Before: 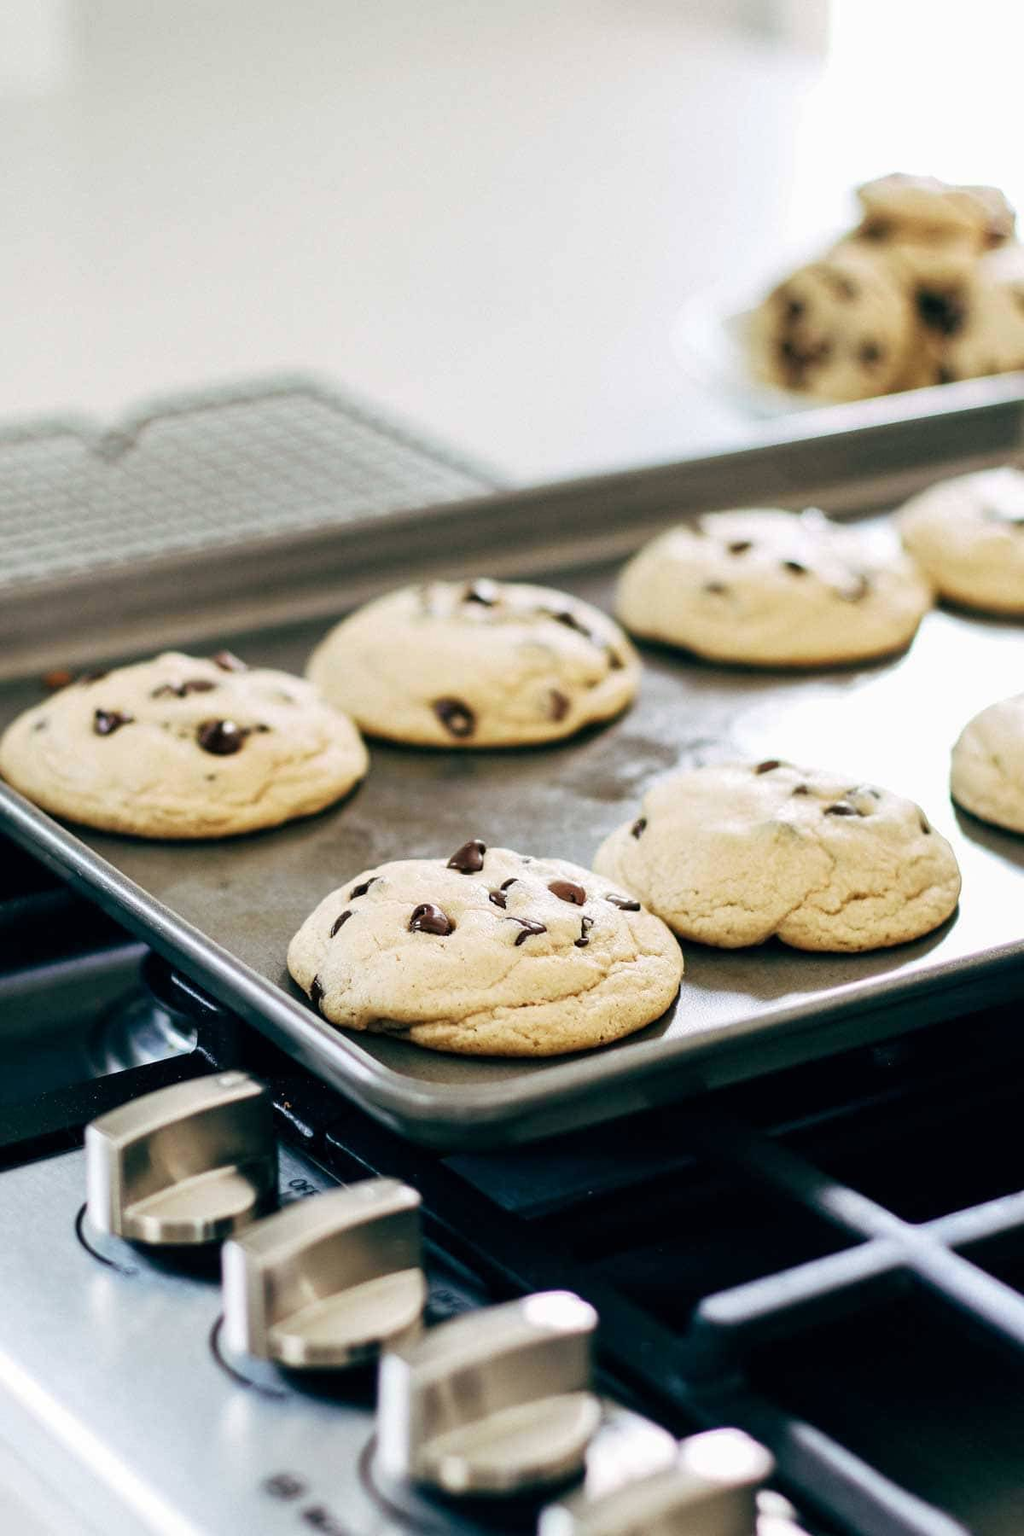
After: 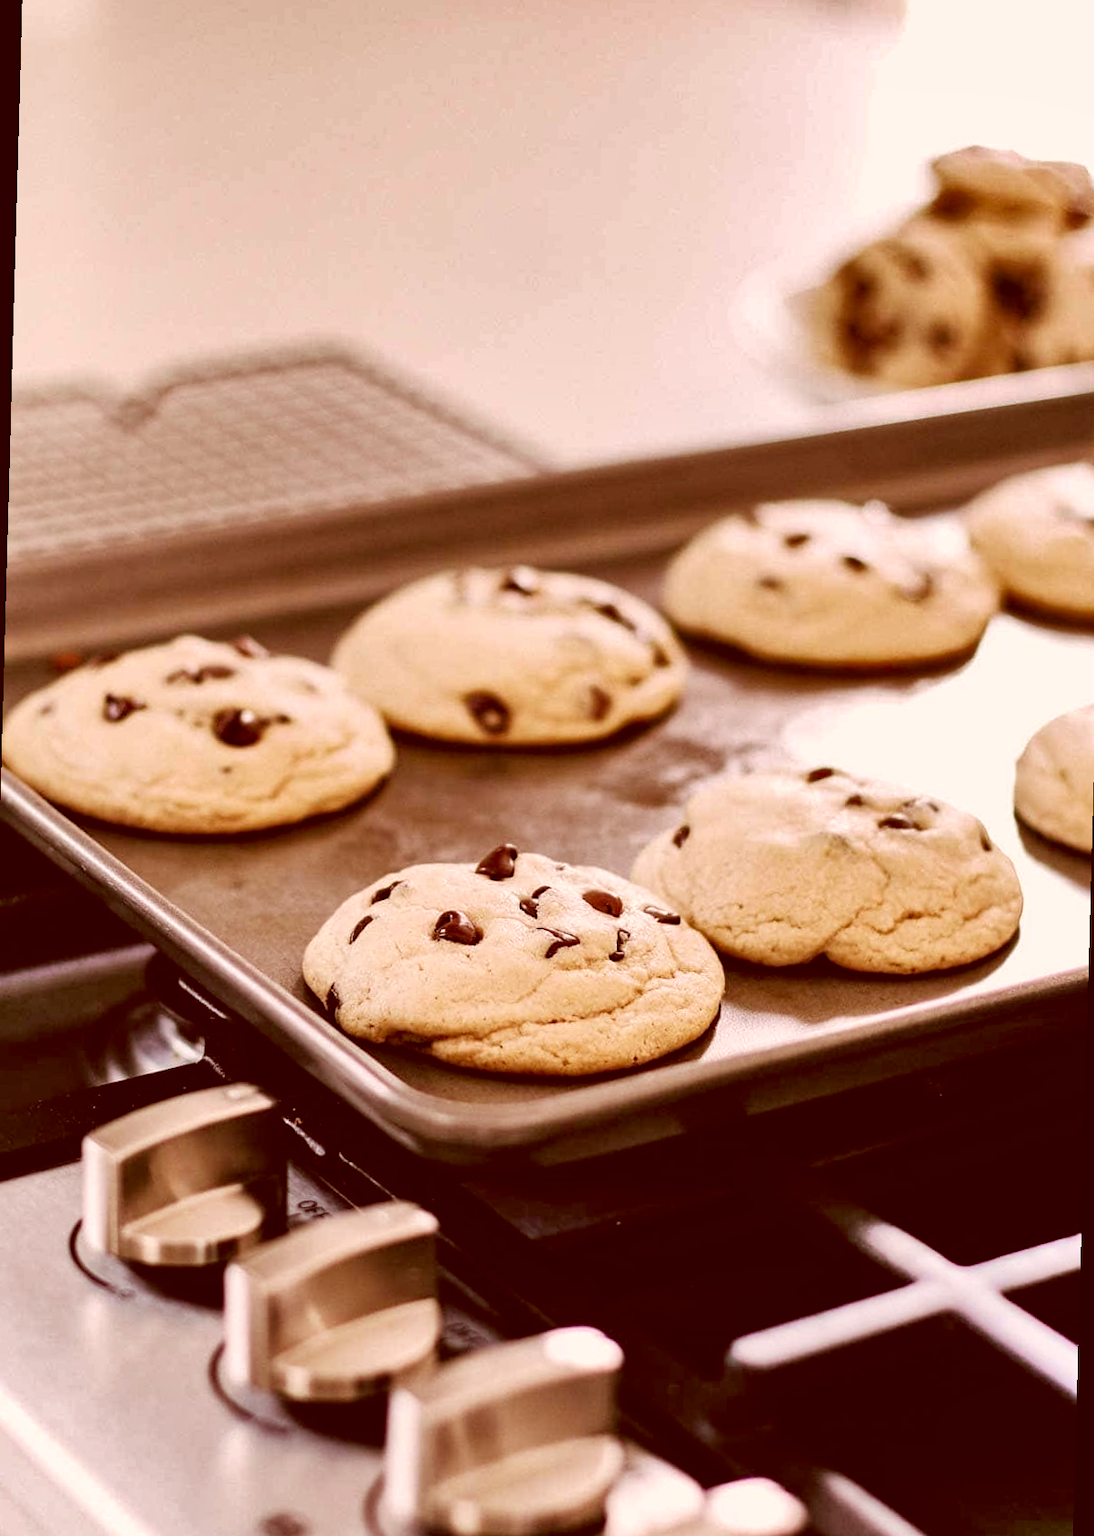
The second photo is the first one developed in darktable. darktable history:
color correction: highlights a* 9.03, highlights b* 8.71, shadows a* 40, shadows b* 40, saturation 0.8
white balance: emerald 1
rotate and perspective: rotation 1.57°, crop left 0.018, crop right 0.982, crop top 0.039, crop bottom 0.961
shadows and highlights: low approximation 0.01, soften with gaussian
